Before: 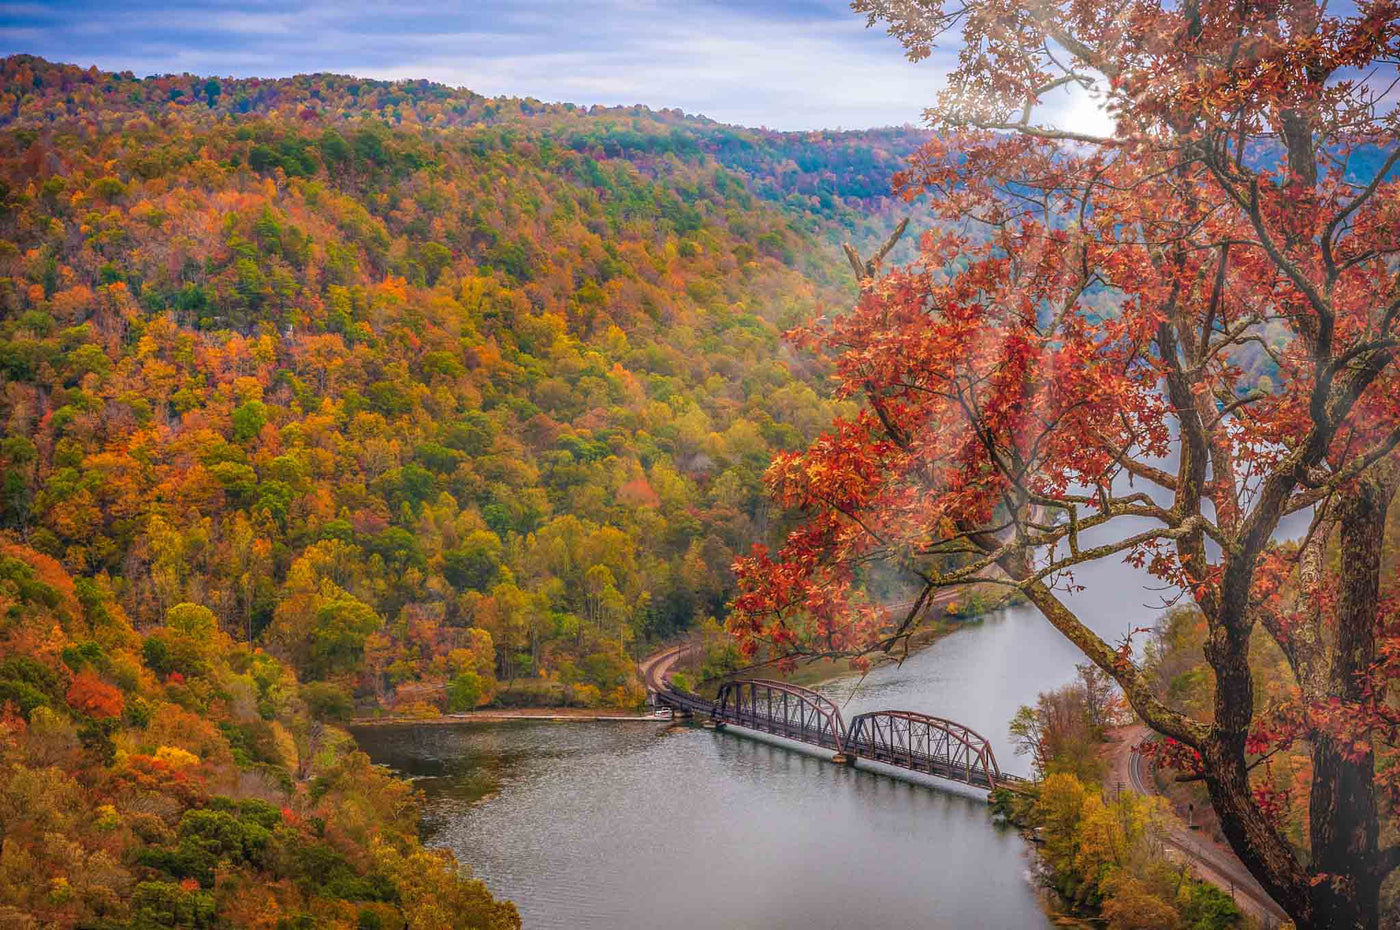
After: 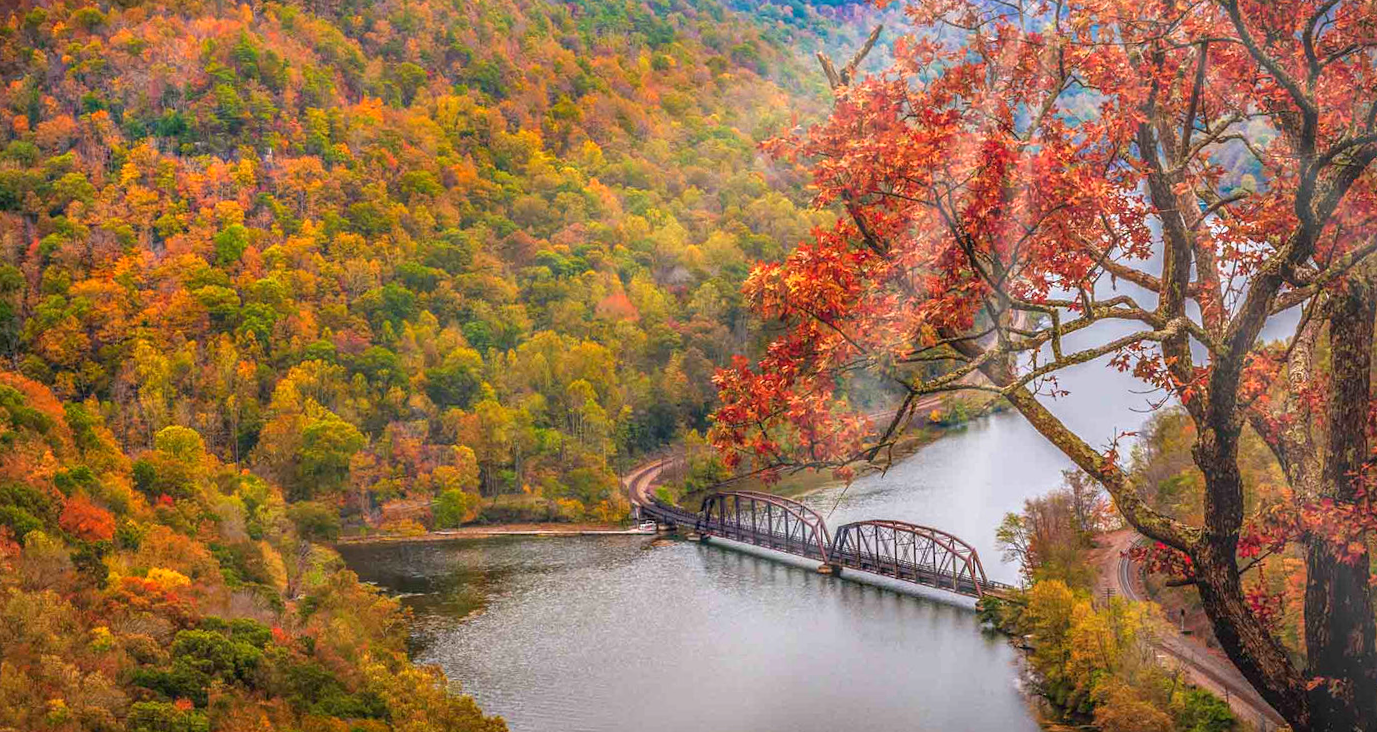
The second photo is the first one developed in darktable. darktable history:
exposure: black level correction 0.001, exposure 0.5 EV, compensate exposure bias true, compensate highlight preservation false
crop and rotate: top 18.507%
color correction: highlights a* -0.182, highlights b* -0.124
rotate and perspective: rotation -1.32°, lens shift (horizontal) -0.031, crop left 0.015, crop right 0.985, crop top 0.047, crop bottom 0.982
